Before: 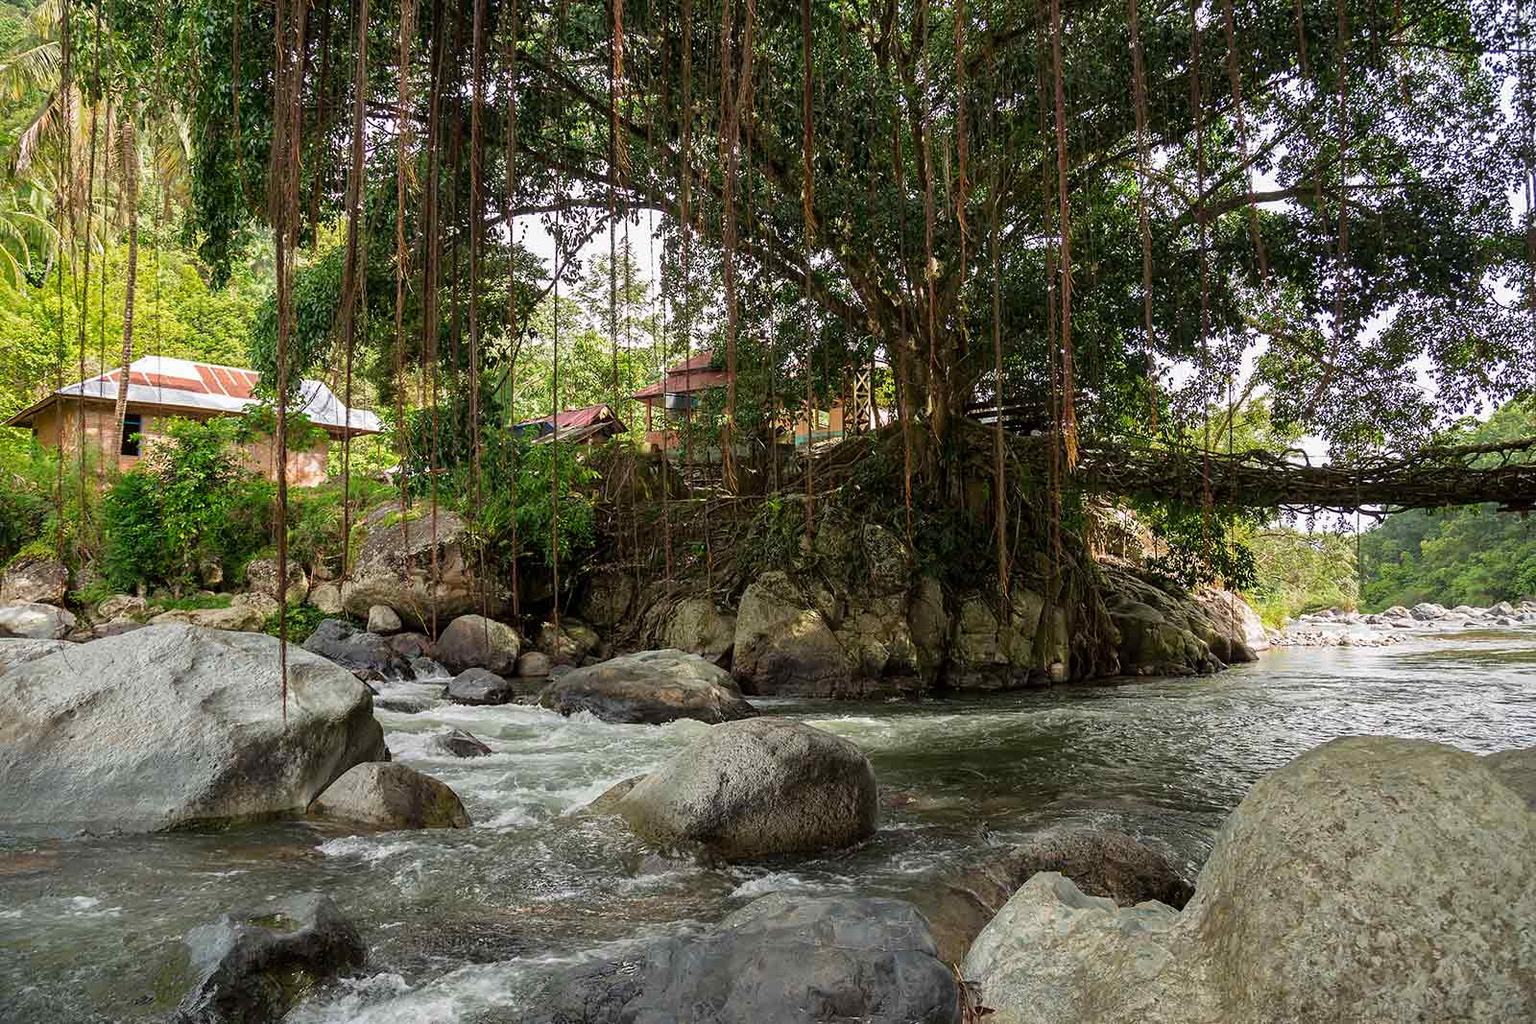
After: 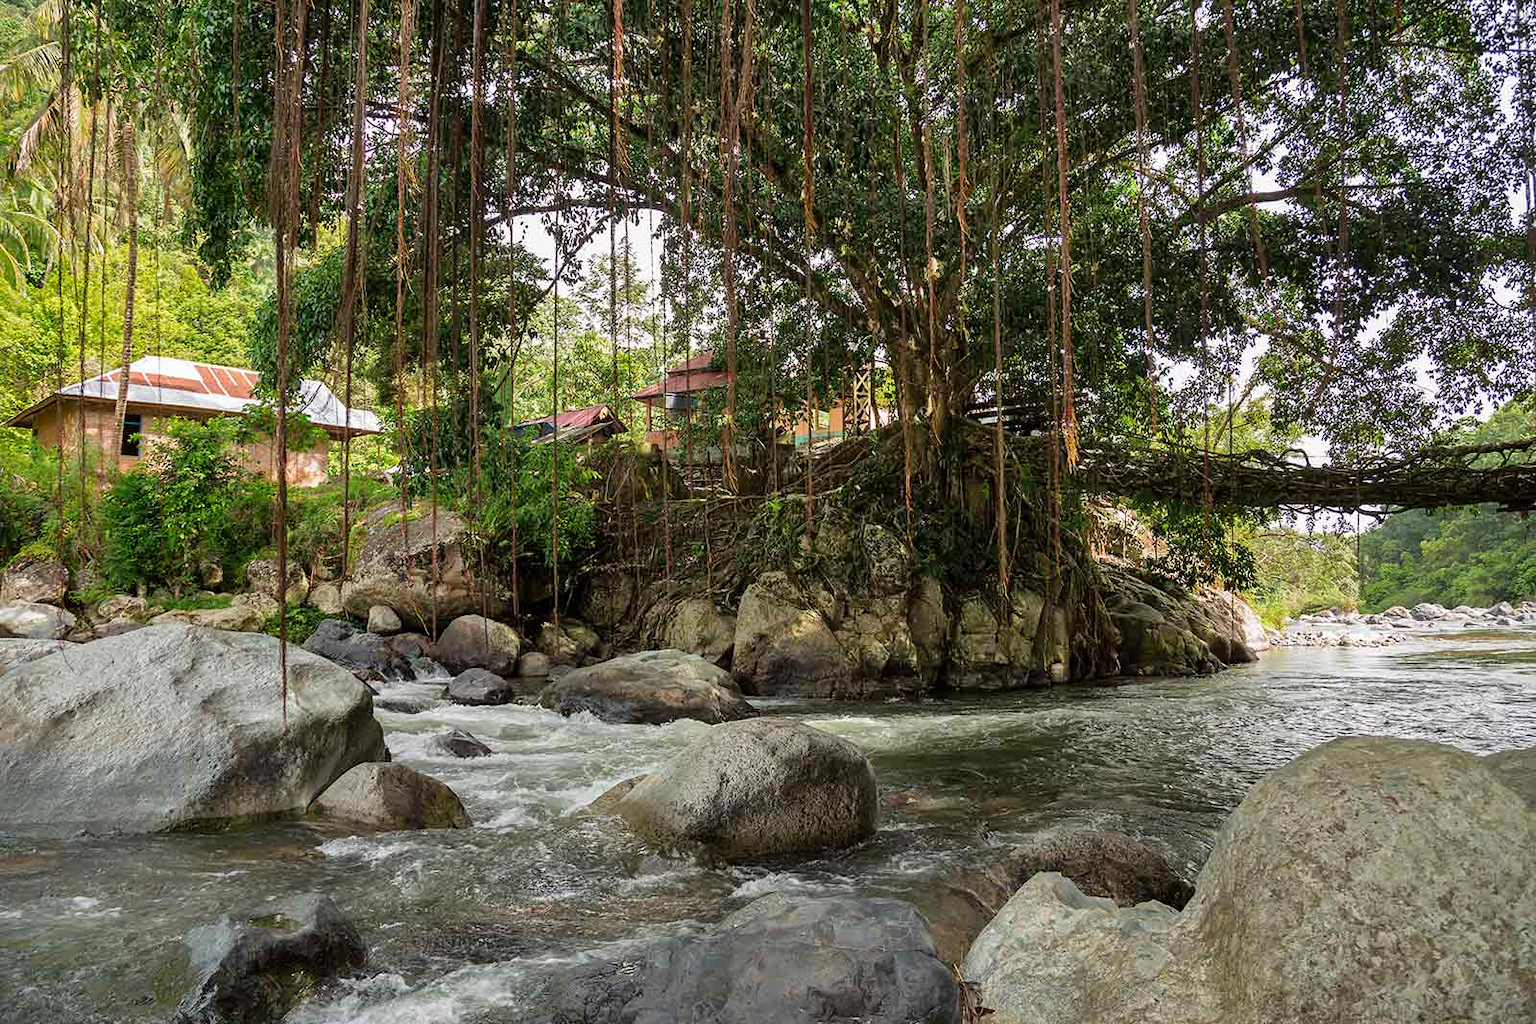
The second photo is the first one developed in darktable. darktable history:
shadows and highlights: shadows 51.96, highlights -28.49, soften with gaussian
